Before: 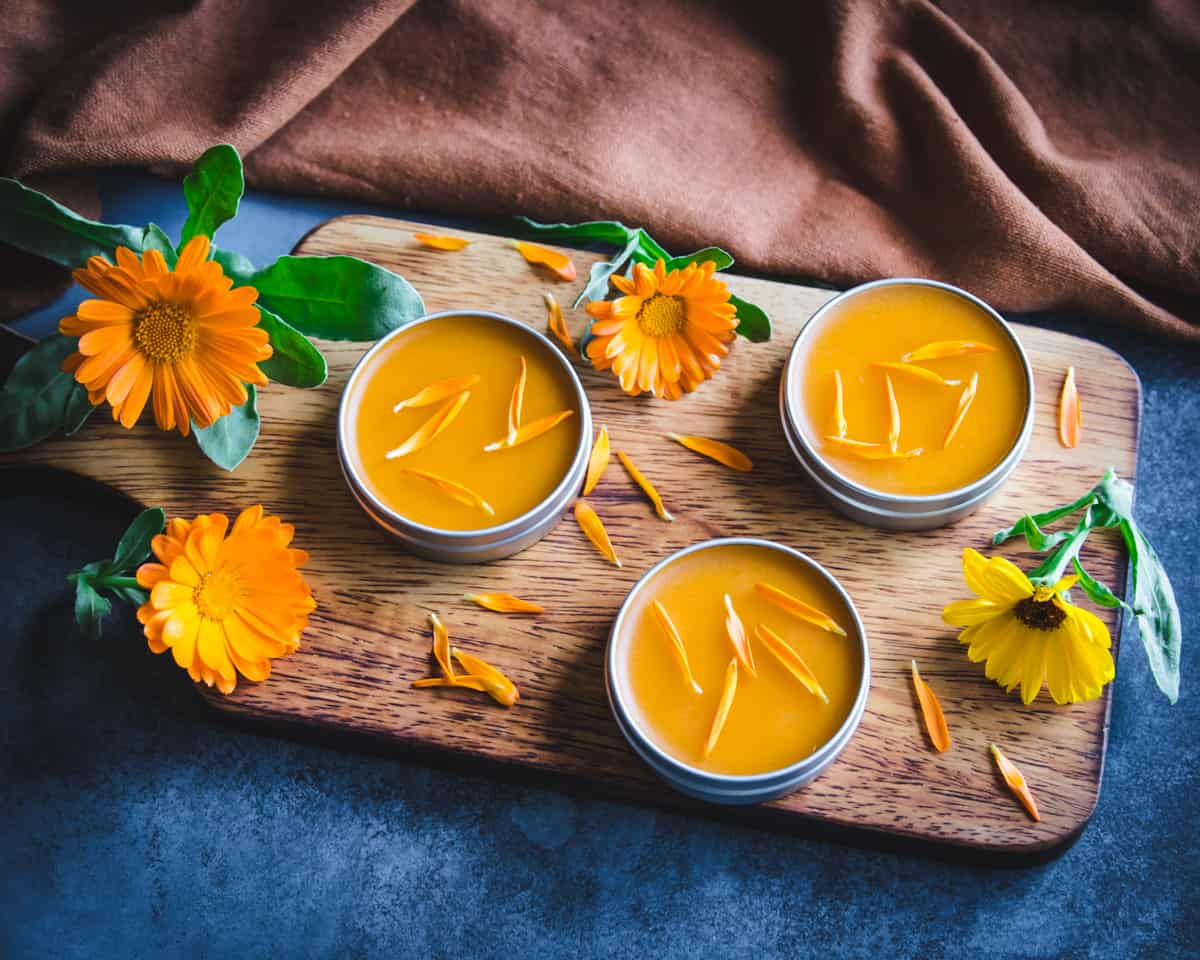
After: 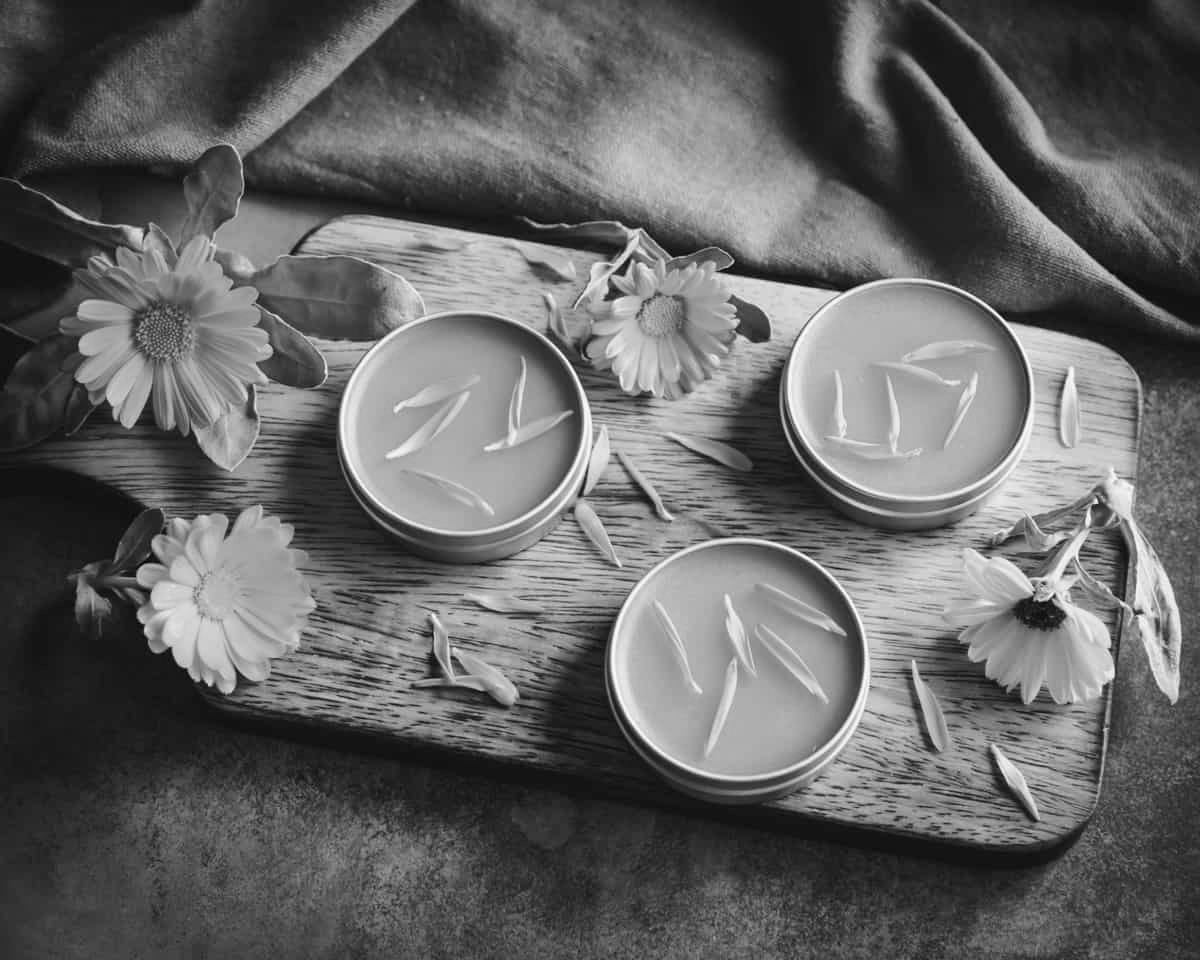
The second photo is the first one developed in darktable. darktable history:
exposure: exposure -0.064 EV, compensate highlight preservation false
contrast brightness saturation: contrast 0.07
monochrome: on, module defaults
